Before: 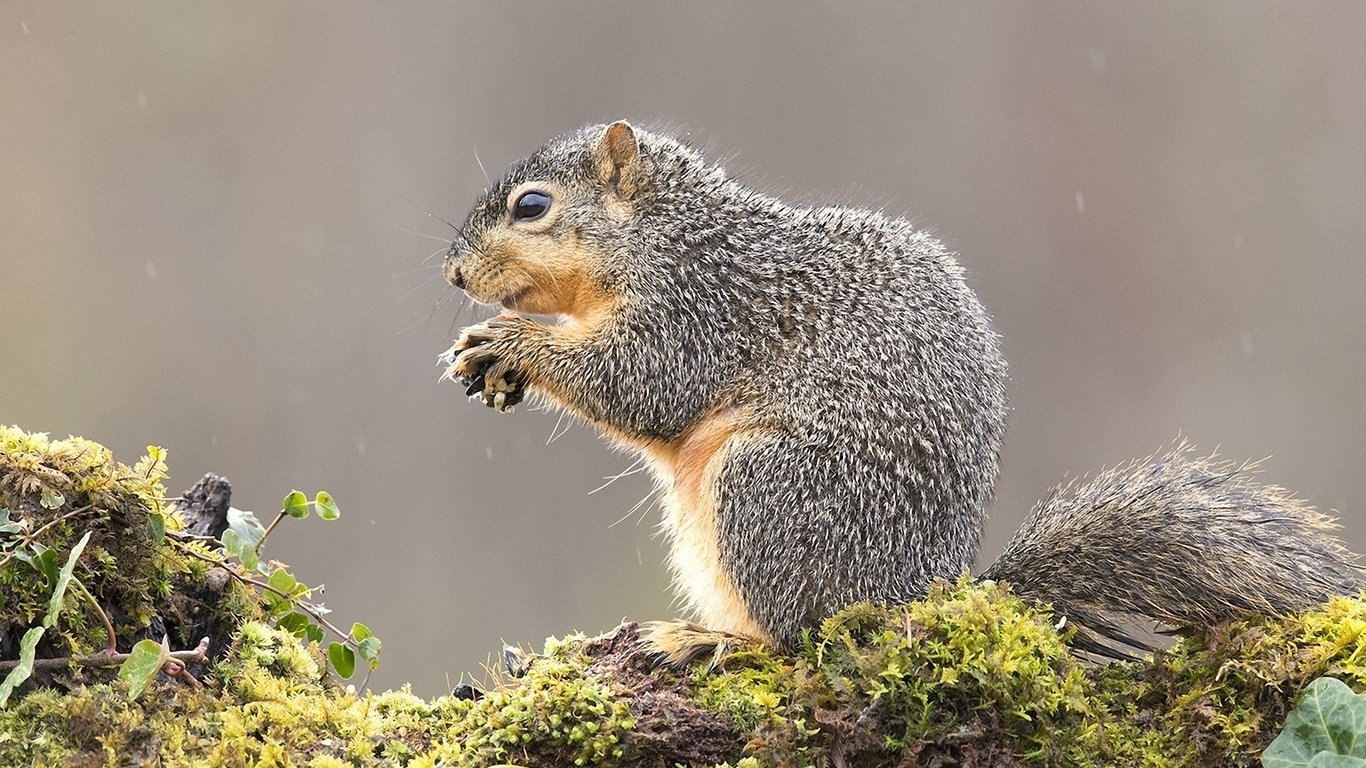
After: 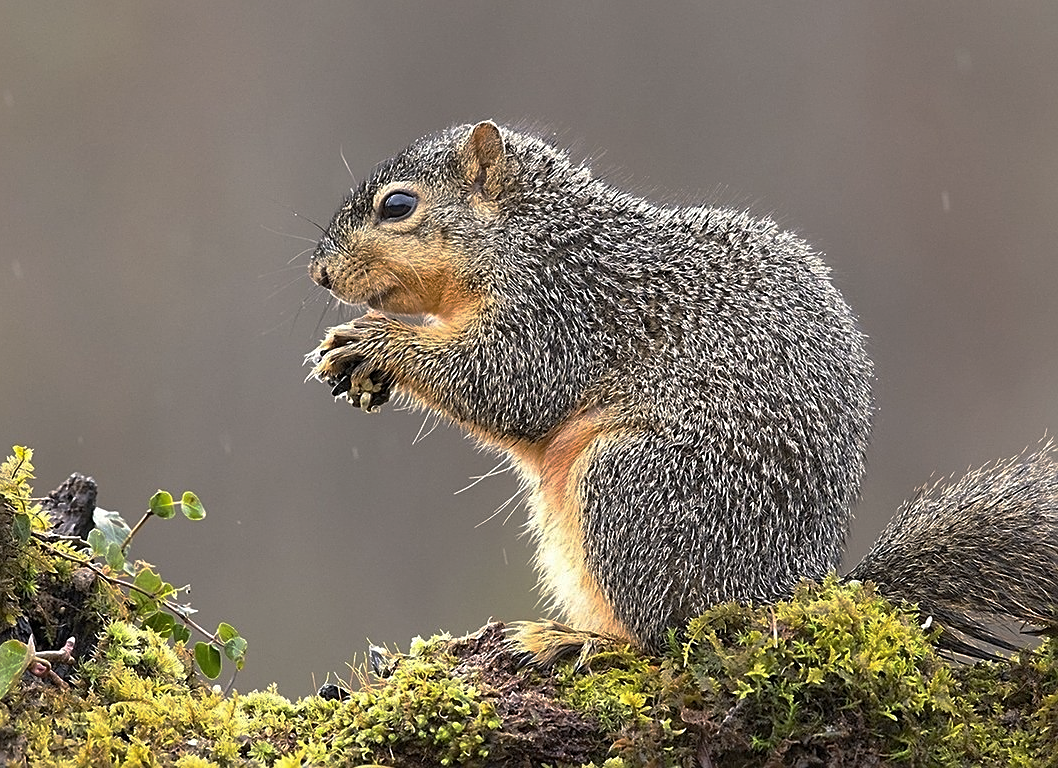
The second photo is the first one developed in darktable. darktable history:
white balance: emerald 1
crop: left 9.88%, right 12.664%
base curve: curves: ch0 [(0, 0) (0.595, 0.418) (1, 1)], preserve colors none
sharpen: on, module defaults
